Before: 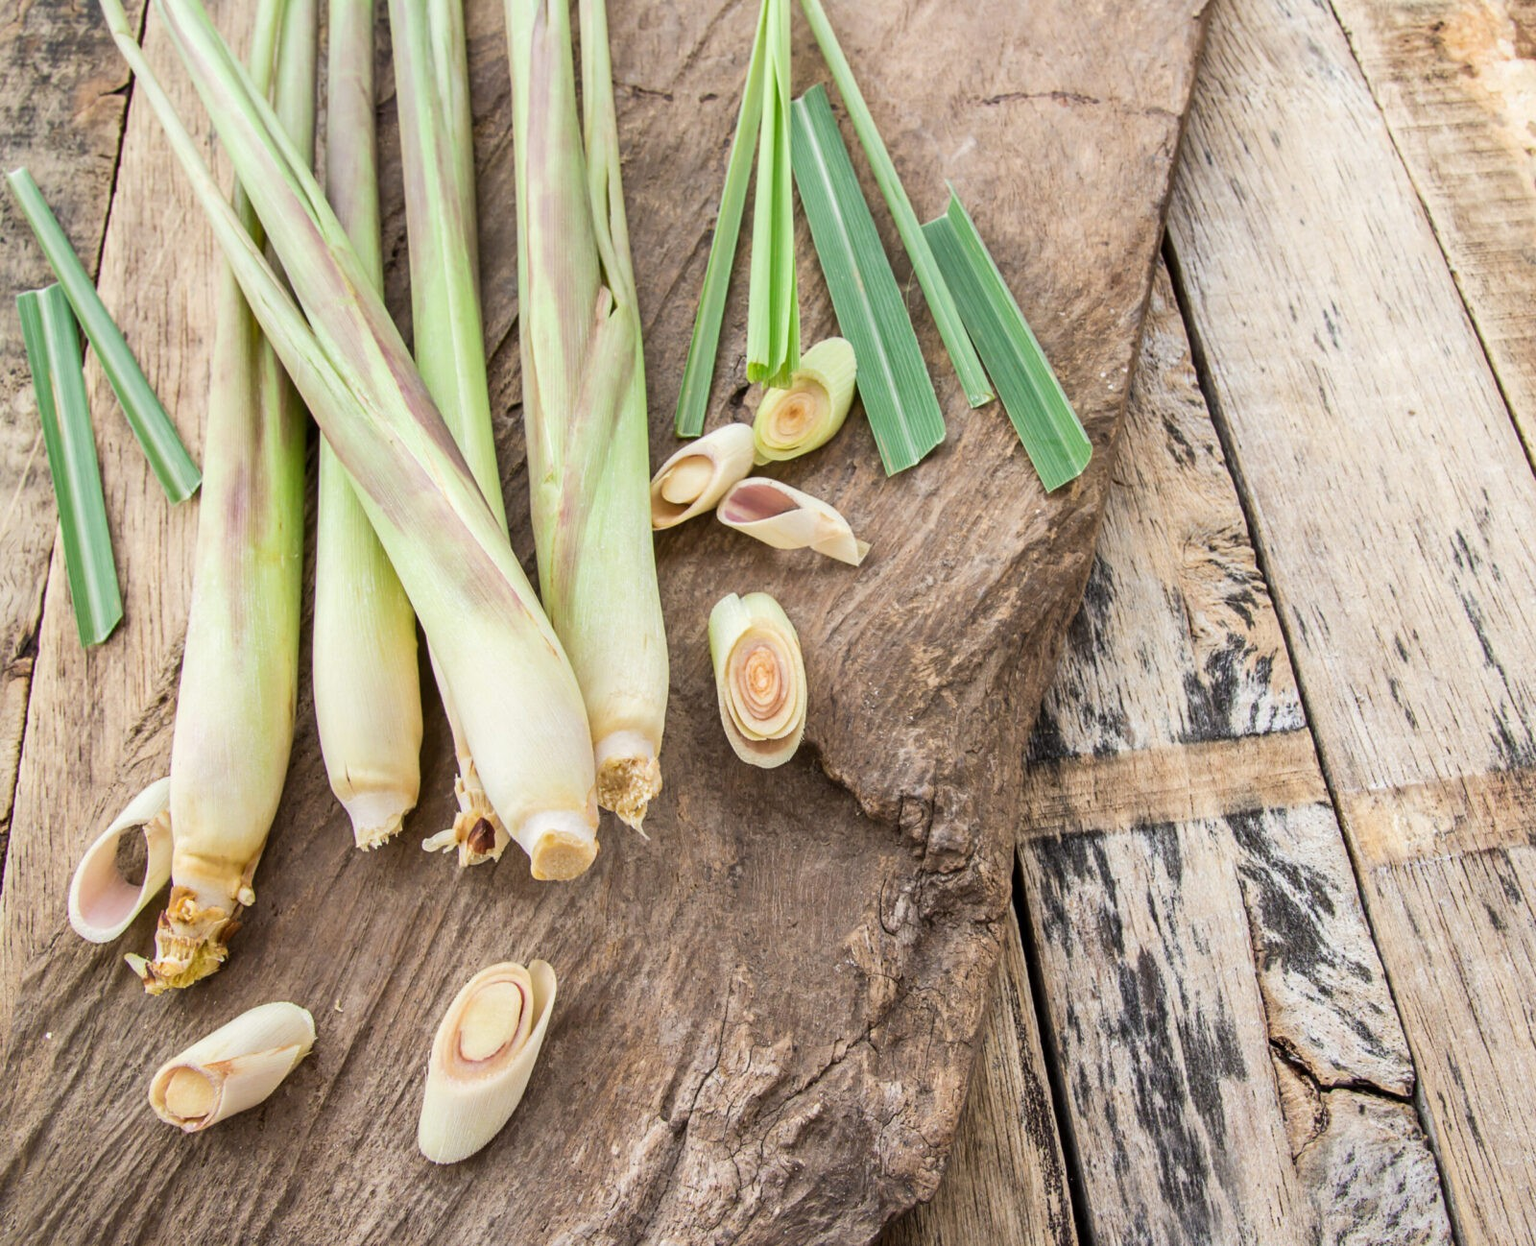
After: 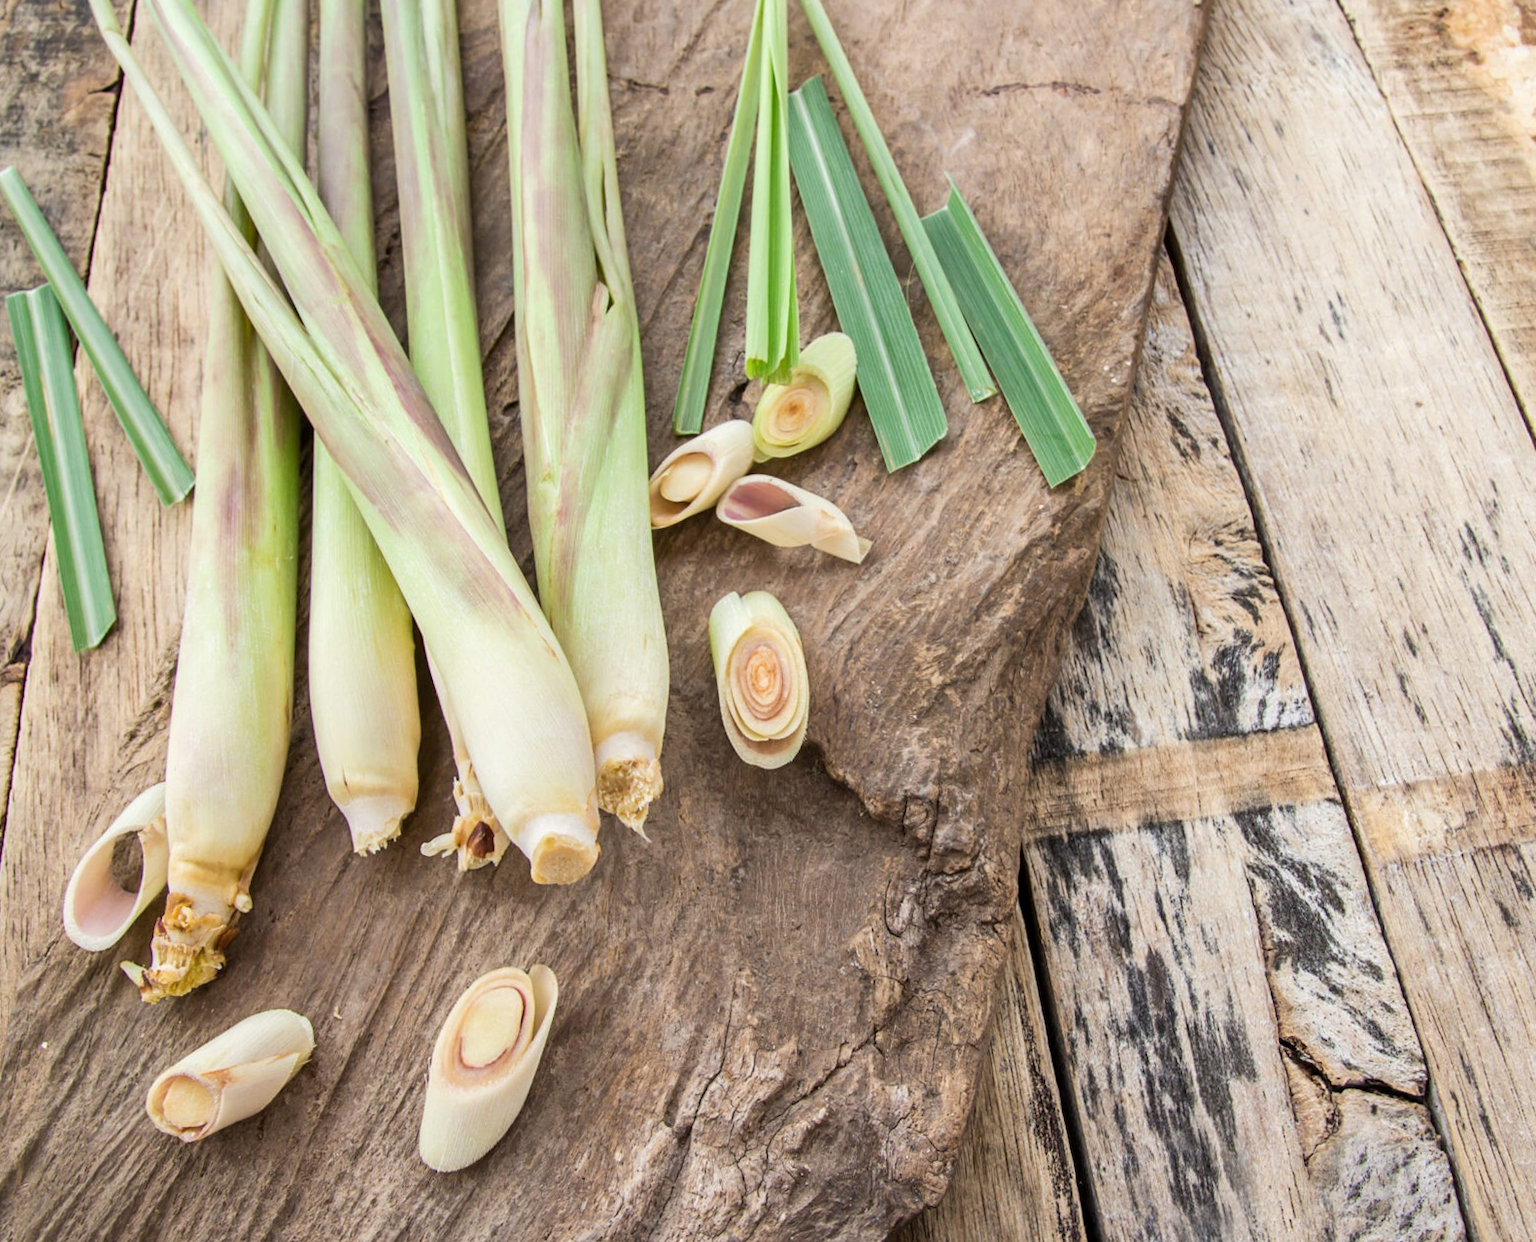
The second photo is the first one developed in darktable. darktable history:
rotate and perspective: rotation -0.45°, automatic cropping original format, crop left 0.008, crop right 0.992, crop top 0.012, crop bottom 0.988
crop and rotate: left 0.126%
